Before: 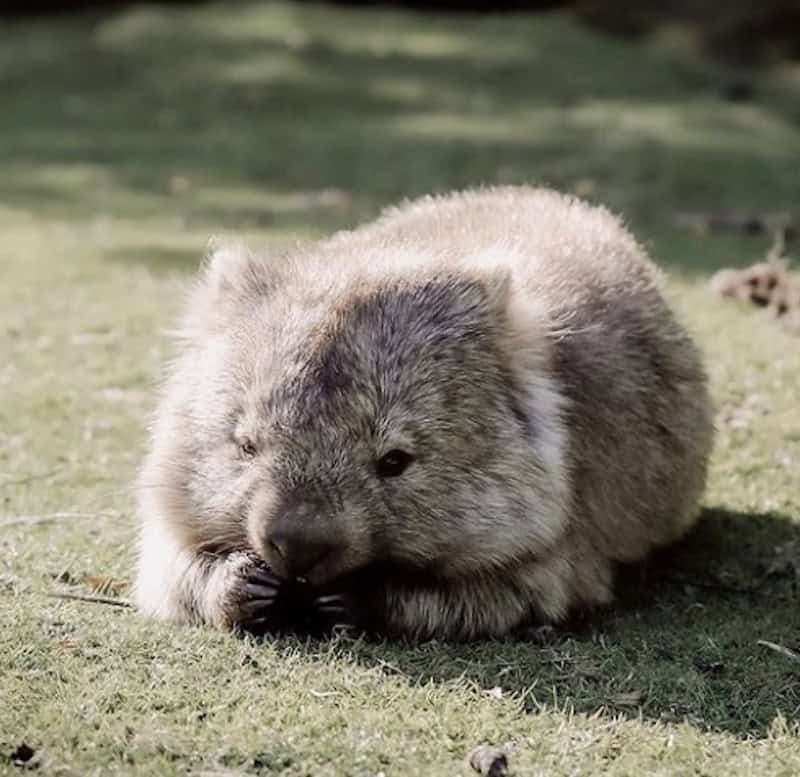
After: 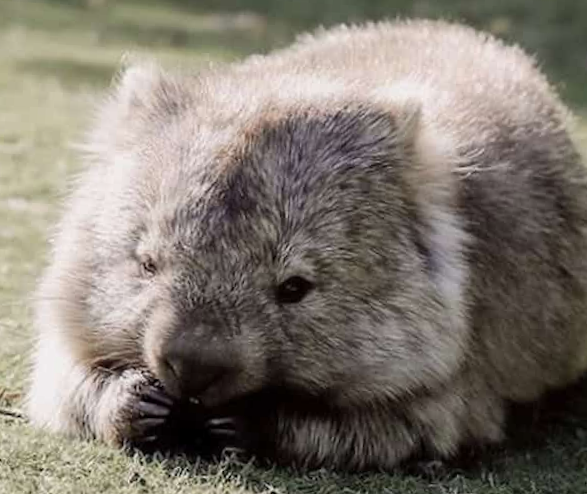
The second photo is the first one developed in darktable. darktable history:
crop and rotate: angle -3.37°, left 9.79%, top 20.73%, right 12.42%, bottom 11.82%
exposure: exposure -0.048 EV, compensate highlight preservation false
